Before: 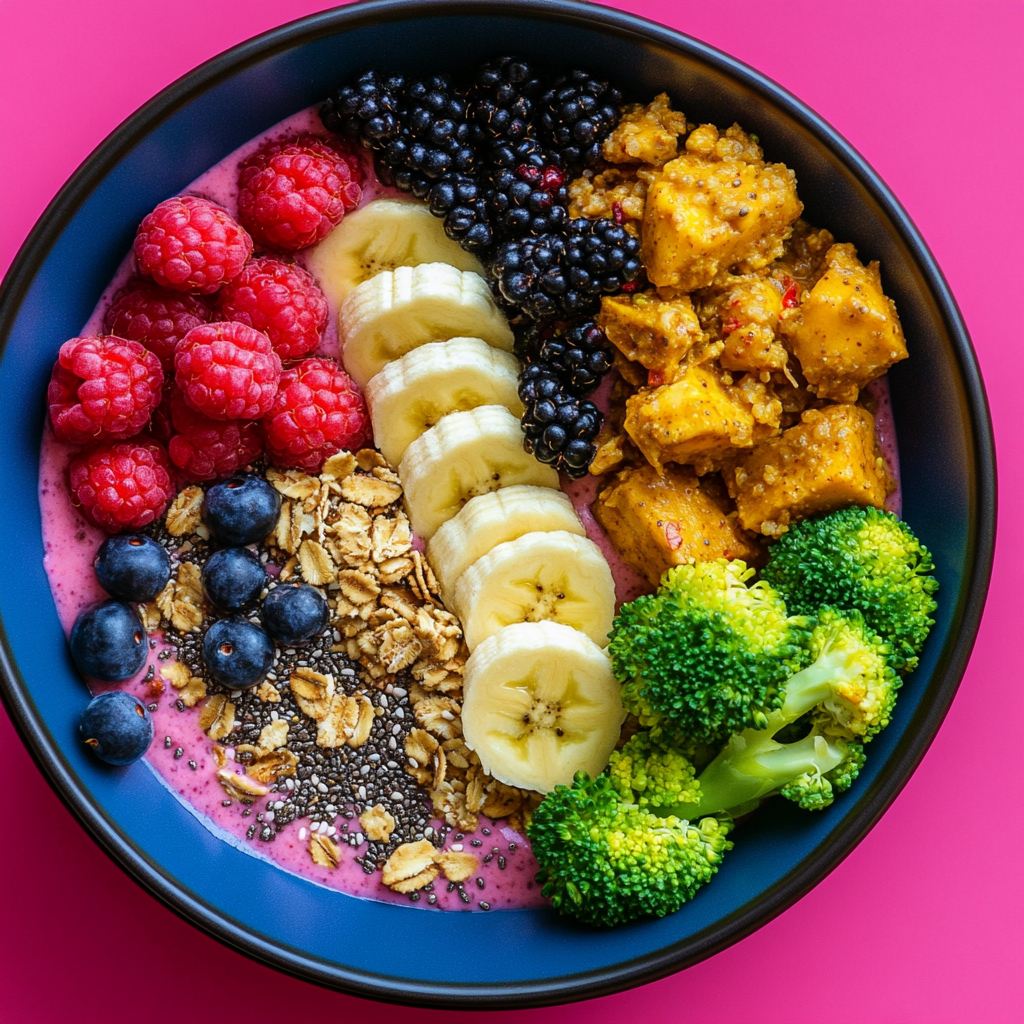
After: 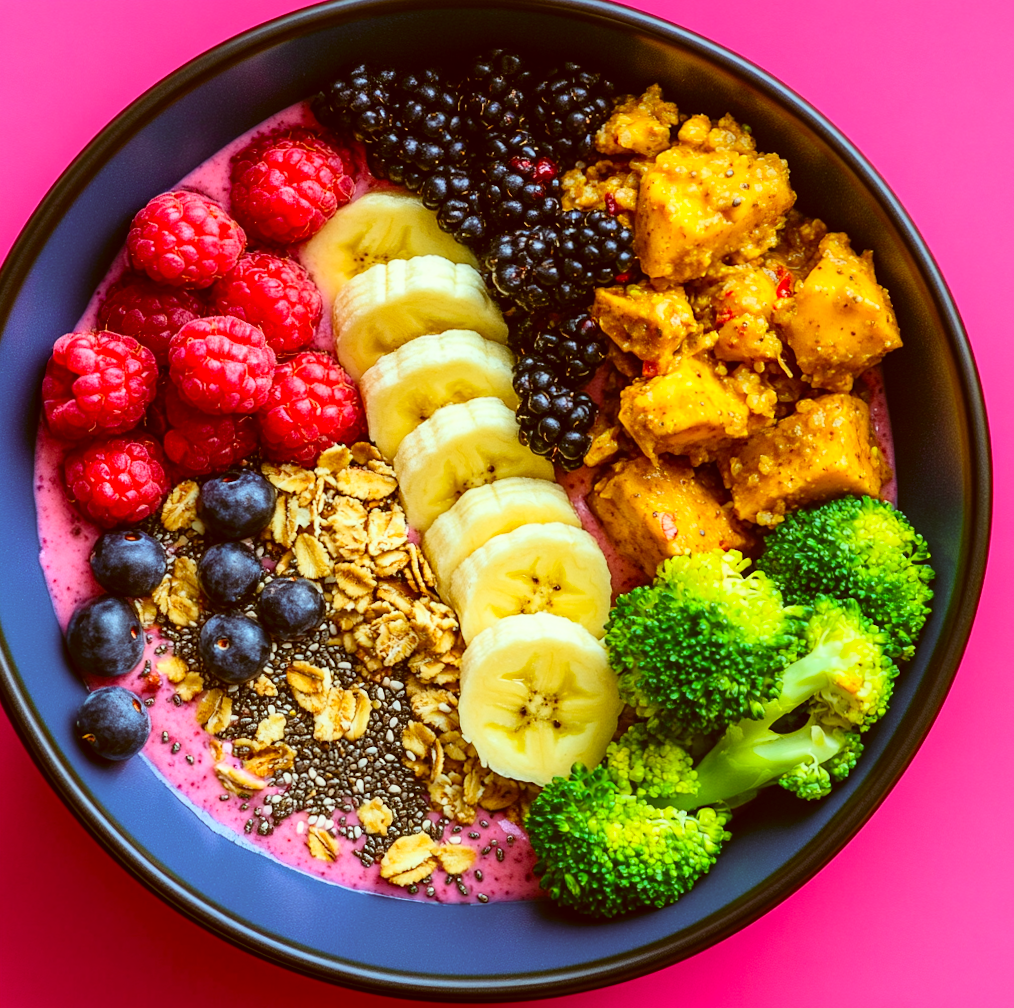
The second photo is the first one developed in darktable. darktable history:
rotate and perspective: rotation -0.45°, automatic cropping original format, crop left 0.008, crop right 0.992, crop top 0.012, crop bottom 0.988
color correction: highlights a* -5.94, highlights b* 9.48, shadows a* 10.12, shadows b* 23.94
contrast brightness saturation: contrast 0.2, brightness 0.16, saturation 0.22
